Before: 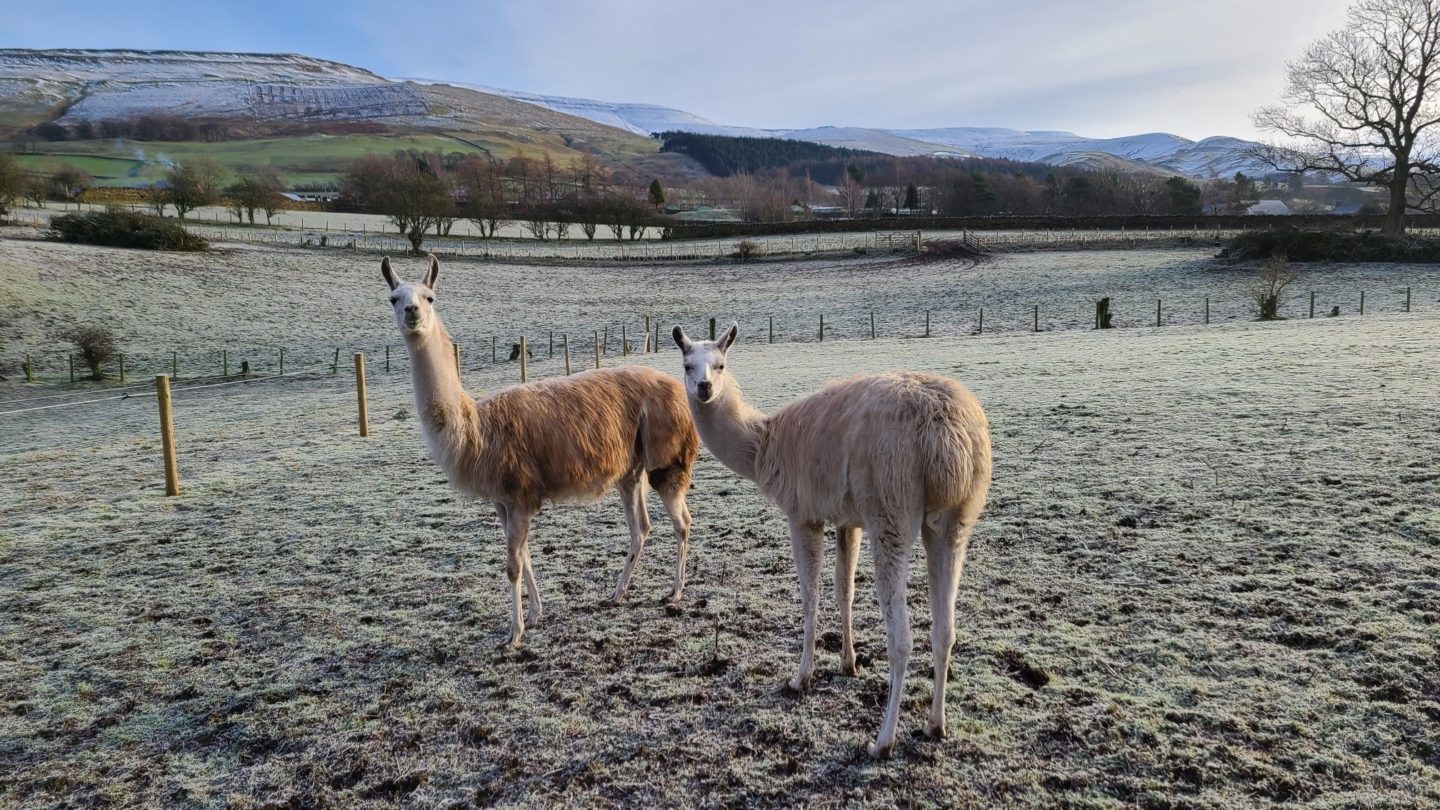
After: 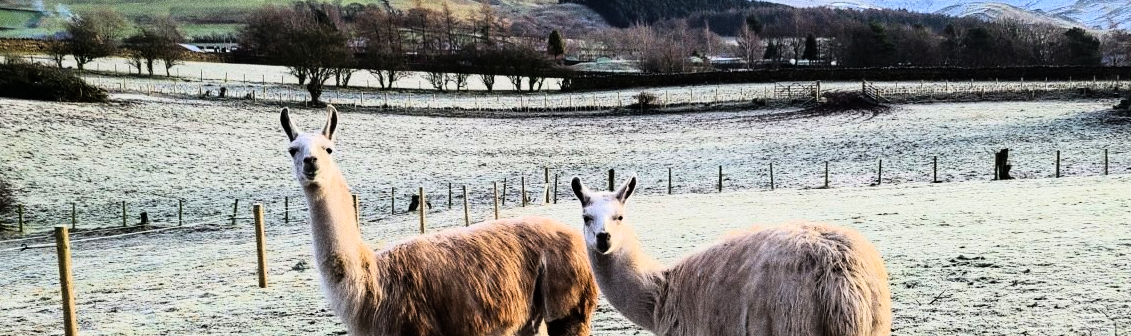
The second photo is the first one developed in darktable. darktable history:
rgb curve: curves: ch0 [(0, 0) (0.21, 0.15) (0.24, 0.21) (0.5, 0.75) (0.75, 0.96) (0.89, 0.99) (1, 1)]; ch1 [(0, 0.02) (0.21, 0.13) (0.25, 0.2) (0.5, 0.67) (0.75, 0.9) (0.89, 0.97) (1, 1)]; ch2 [(0, 0.02) (0.21, 0.13) (0.25, 0.2) (0.5, 0.67) (0.75, 0.9) (0.89, 0.97) (1, 1)], compensate middle gray true
exposure: black level correction 0.001, exposure -0.2 EV, compensate highlight preservation false
crop: left 7.036%, top 18.398%, right 14.379%, bottom 40.043%
grain: coarseness 0.09 ISO, strength 40%
color zones: curves: ch0 [(0, 0.444) (0.143, 0.442) (0.286, 0.441) (0.429, 0.441) (0.571, 0.441) (0.714, 0.441) (0.857, 0.442) (1, 0.444)]
